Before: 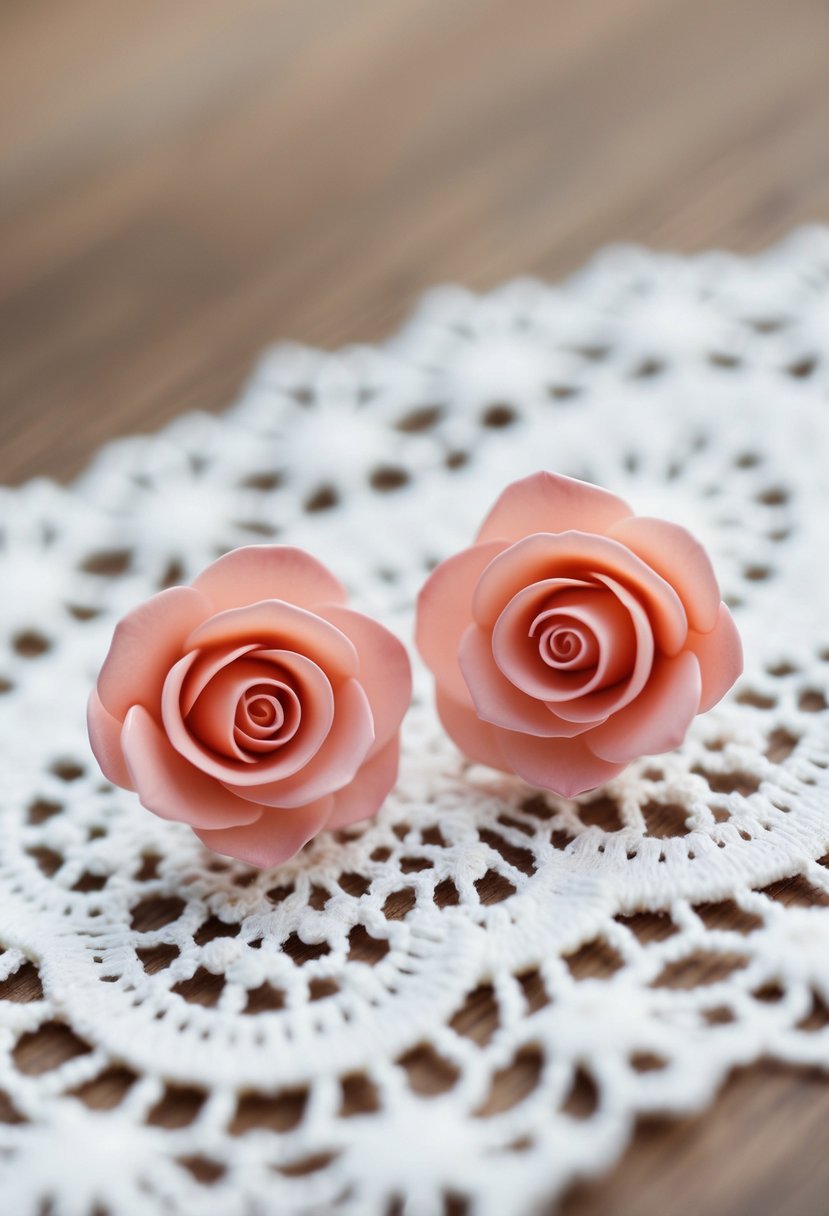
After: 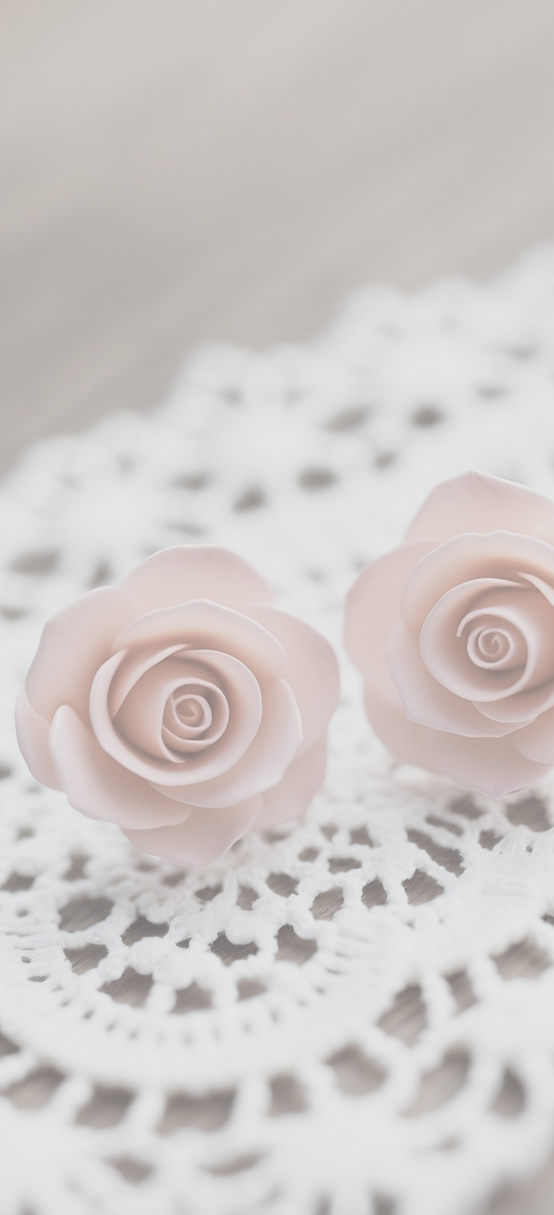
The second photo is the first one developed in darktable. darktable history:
crop and rotate: left 8.698%, right 24.379%
contrast brightness saturation: contrast -0.328, brightness 0.732, saturation -0.799
